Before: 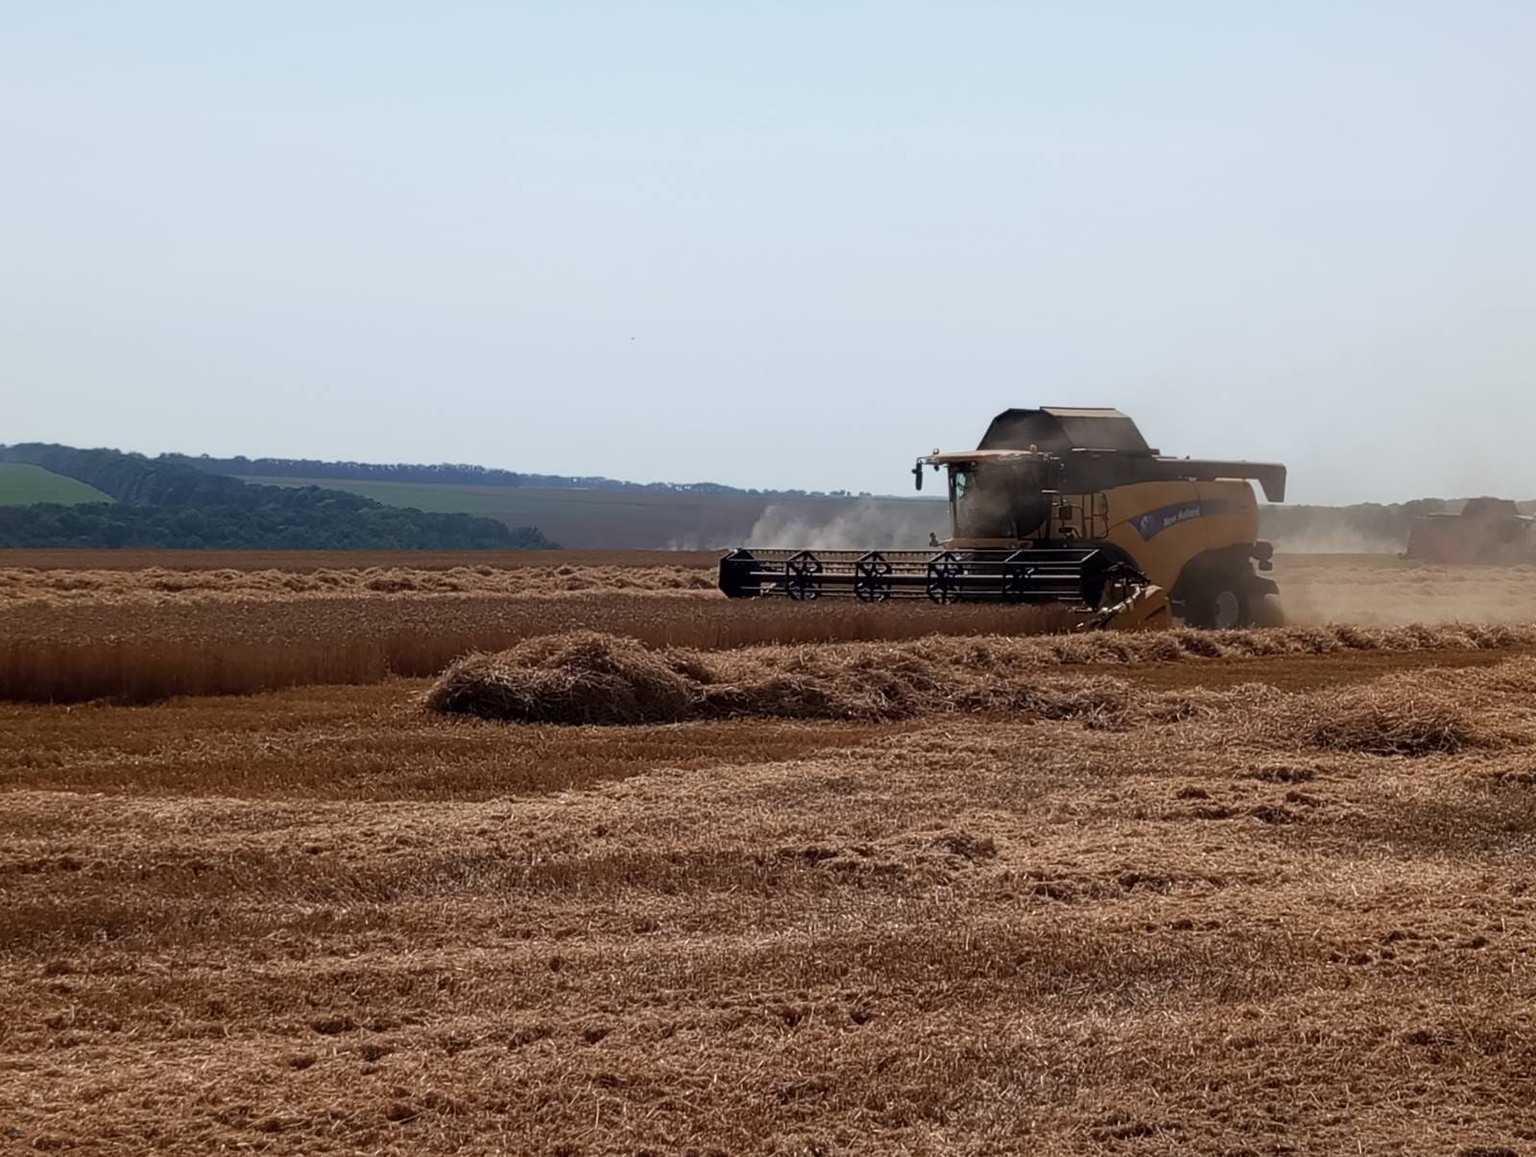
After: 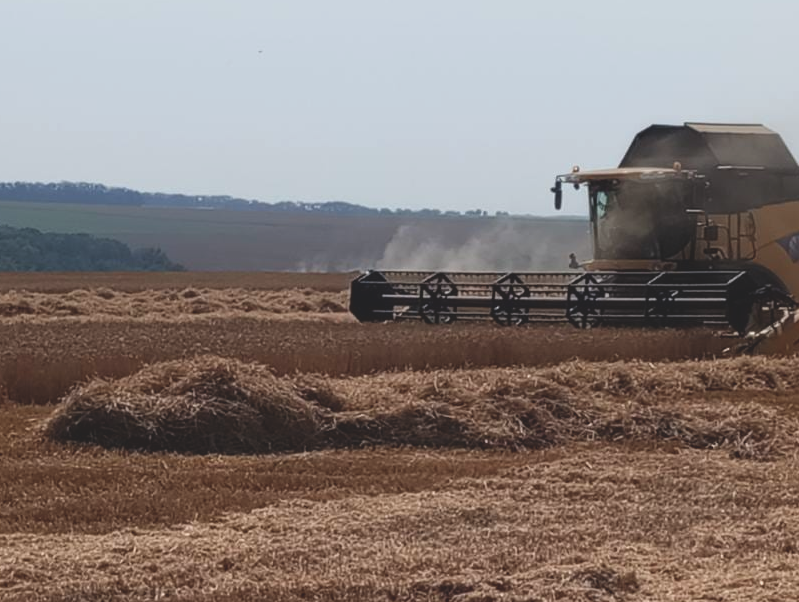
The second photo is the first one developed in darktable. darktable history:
color balance: lift [1.01, 1, 1, 1], gamma [1.097, 1, 1, 1], gain [0.85, 1, 1, 1]
tone equalizer: -8 EV -1.84 EV, -7 EV -1.16 EV, -6 EV -1.62 EV, smoothing diameter 25%, edges refinement/feathering 10, preserve details guided filter
crop: left 25%, top 25%, right 25%, bottom 25%
